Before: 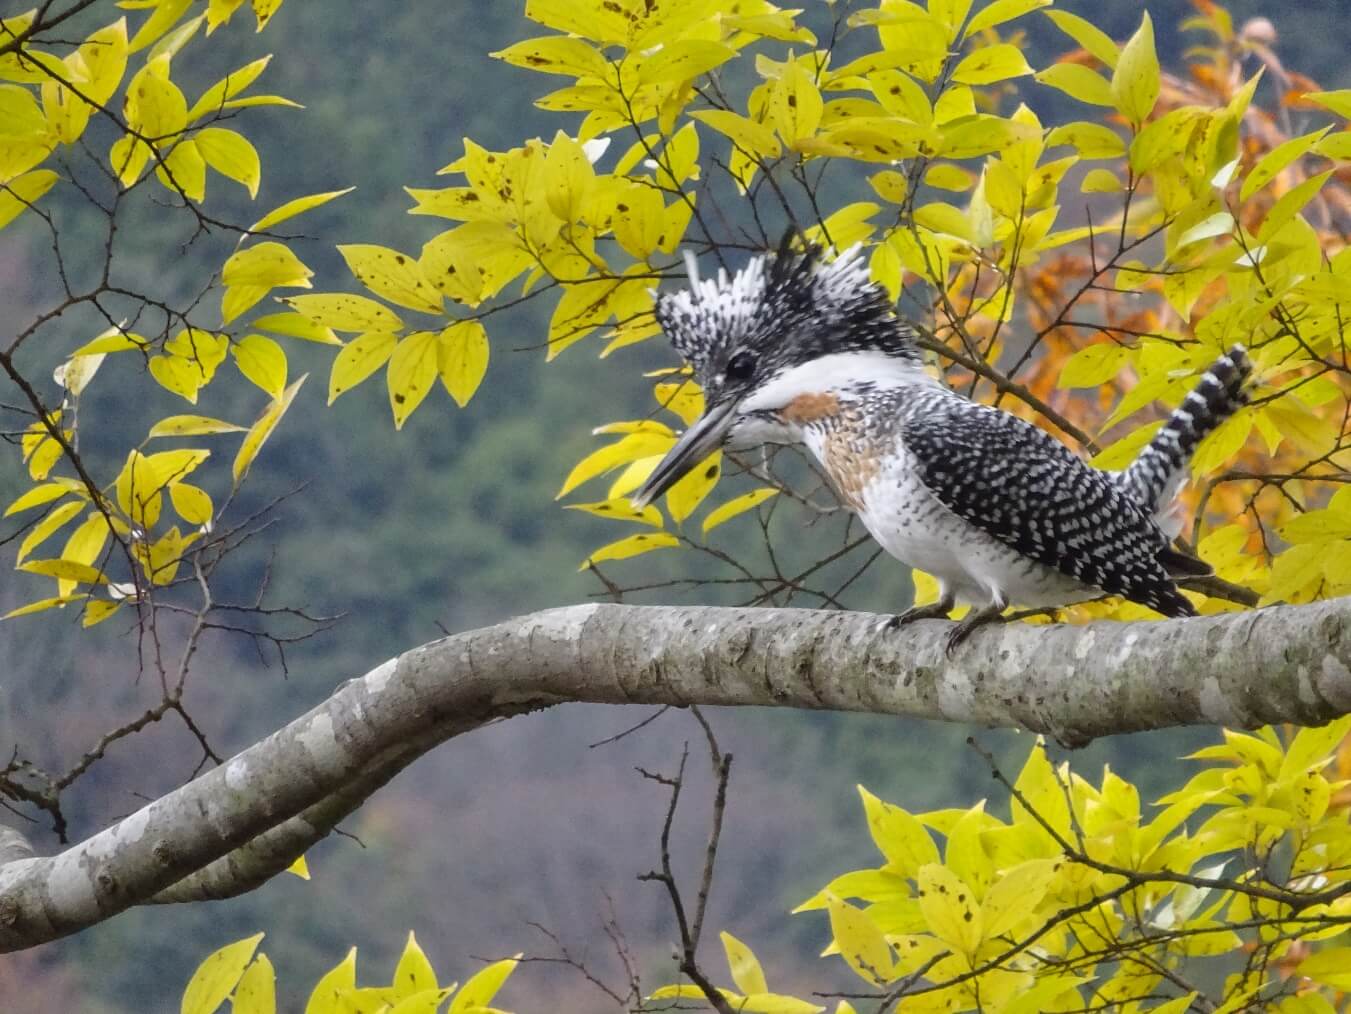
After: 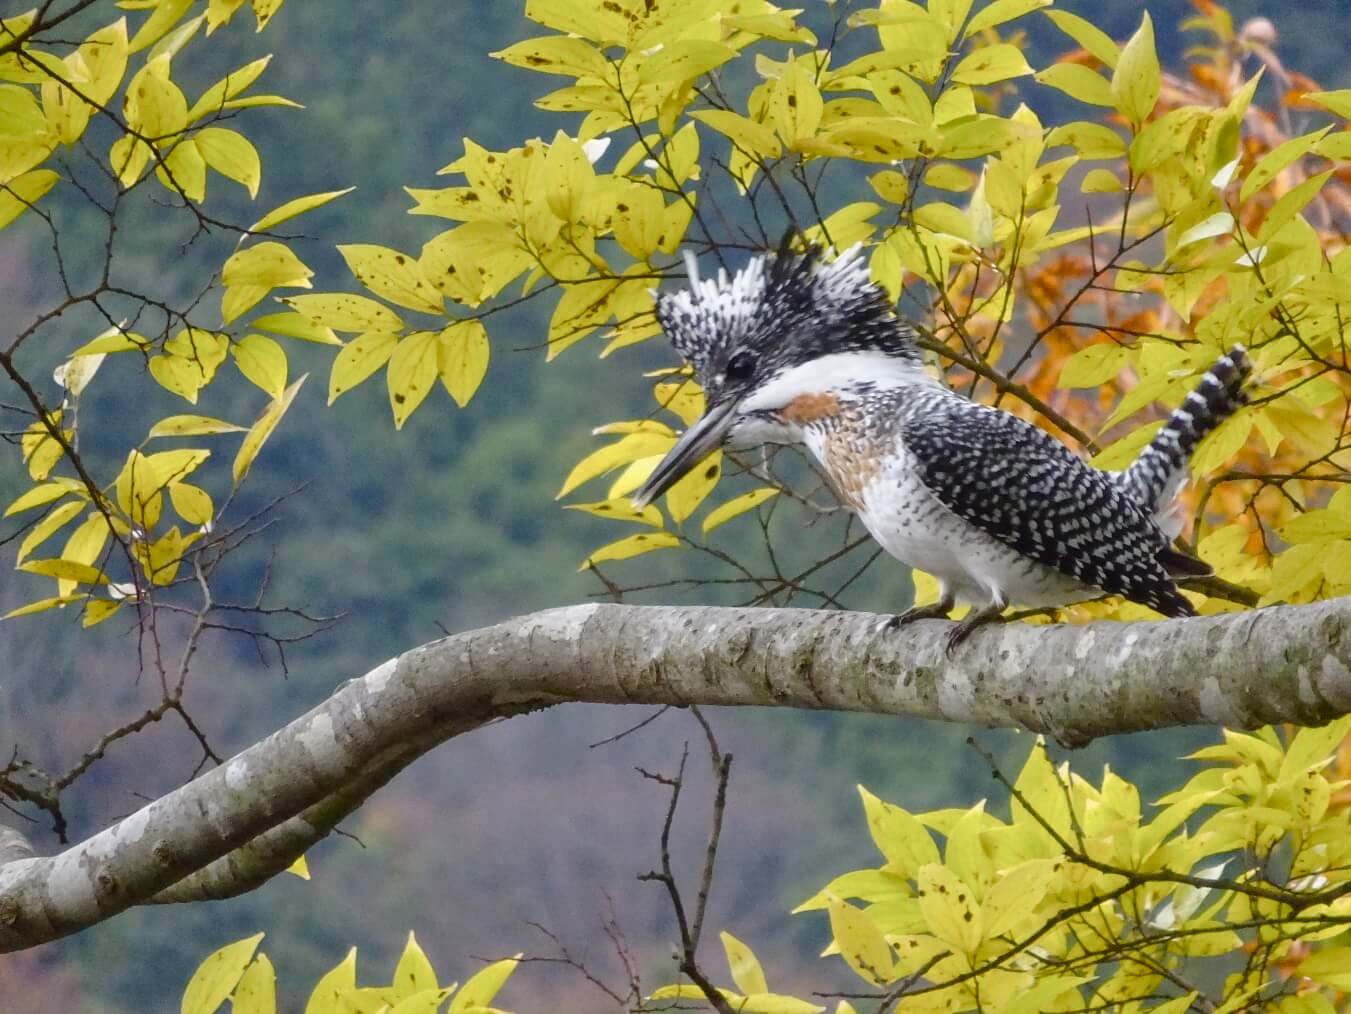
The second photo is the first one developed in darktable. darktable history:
color balance rgb: shadows lift › chroma 0.711%, shadows lift › hue 114.18°, perceptual saturation grading › global saturation 25.354%, perceptual saturation grading › highlights -50.311%, perceptual saturation grading › shadows 30.142%, global vibrance 20%
